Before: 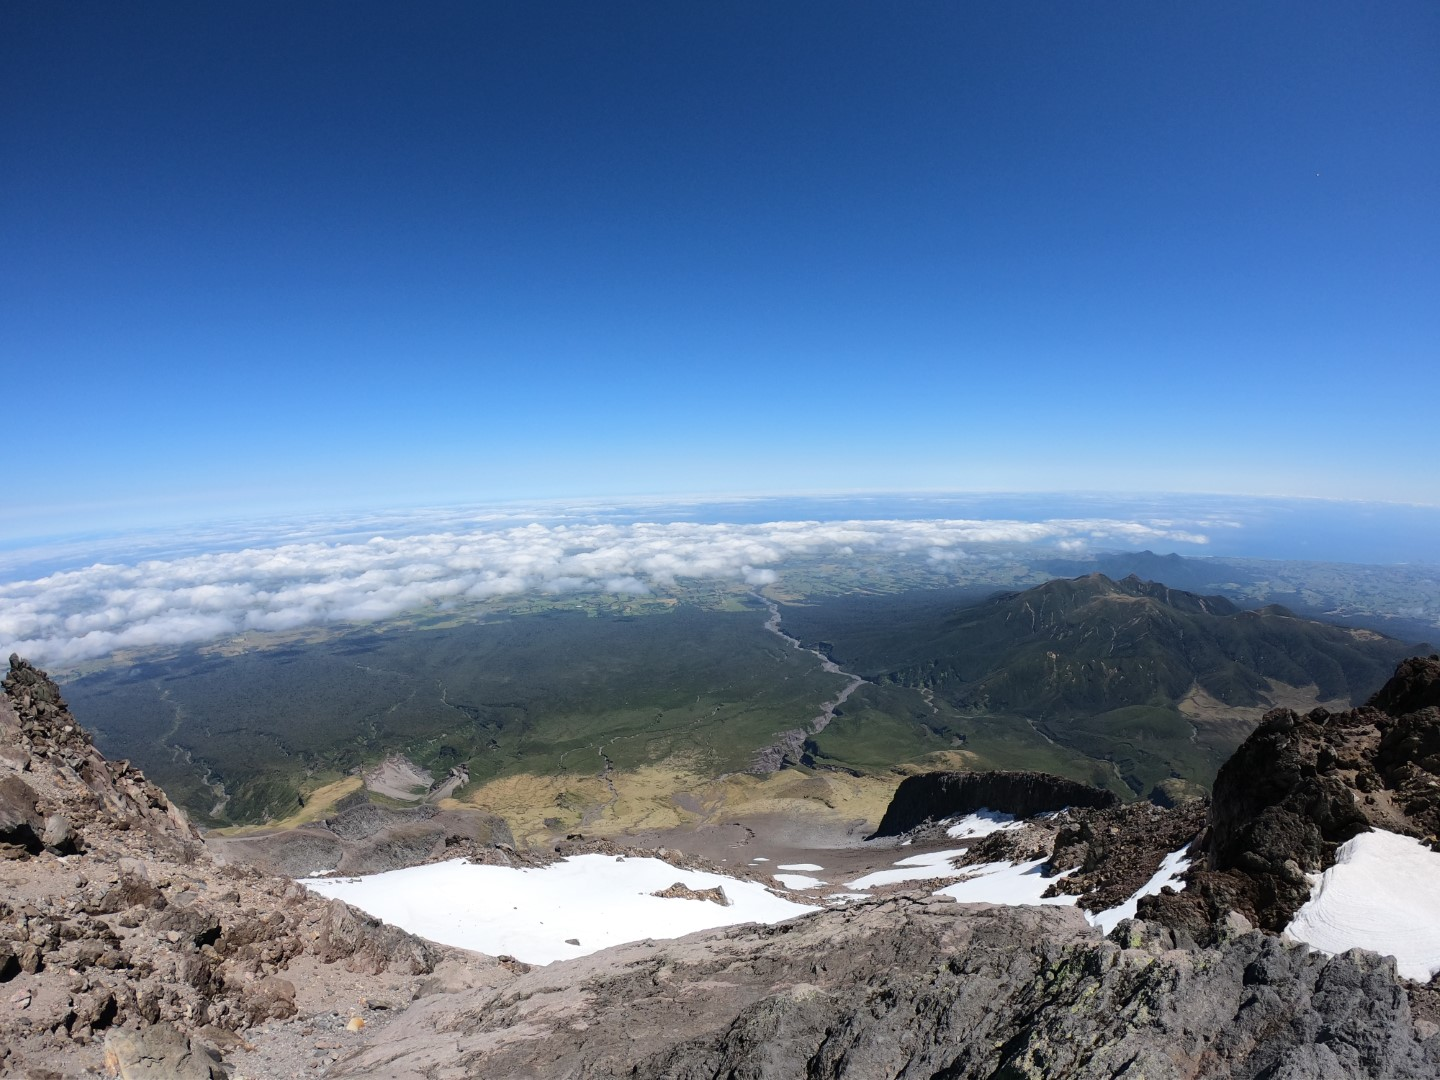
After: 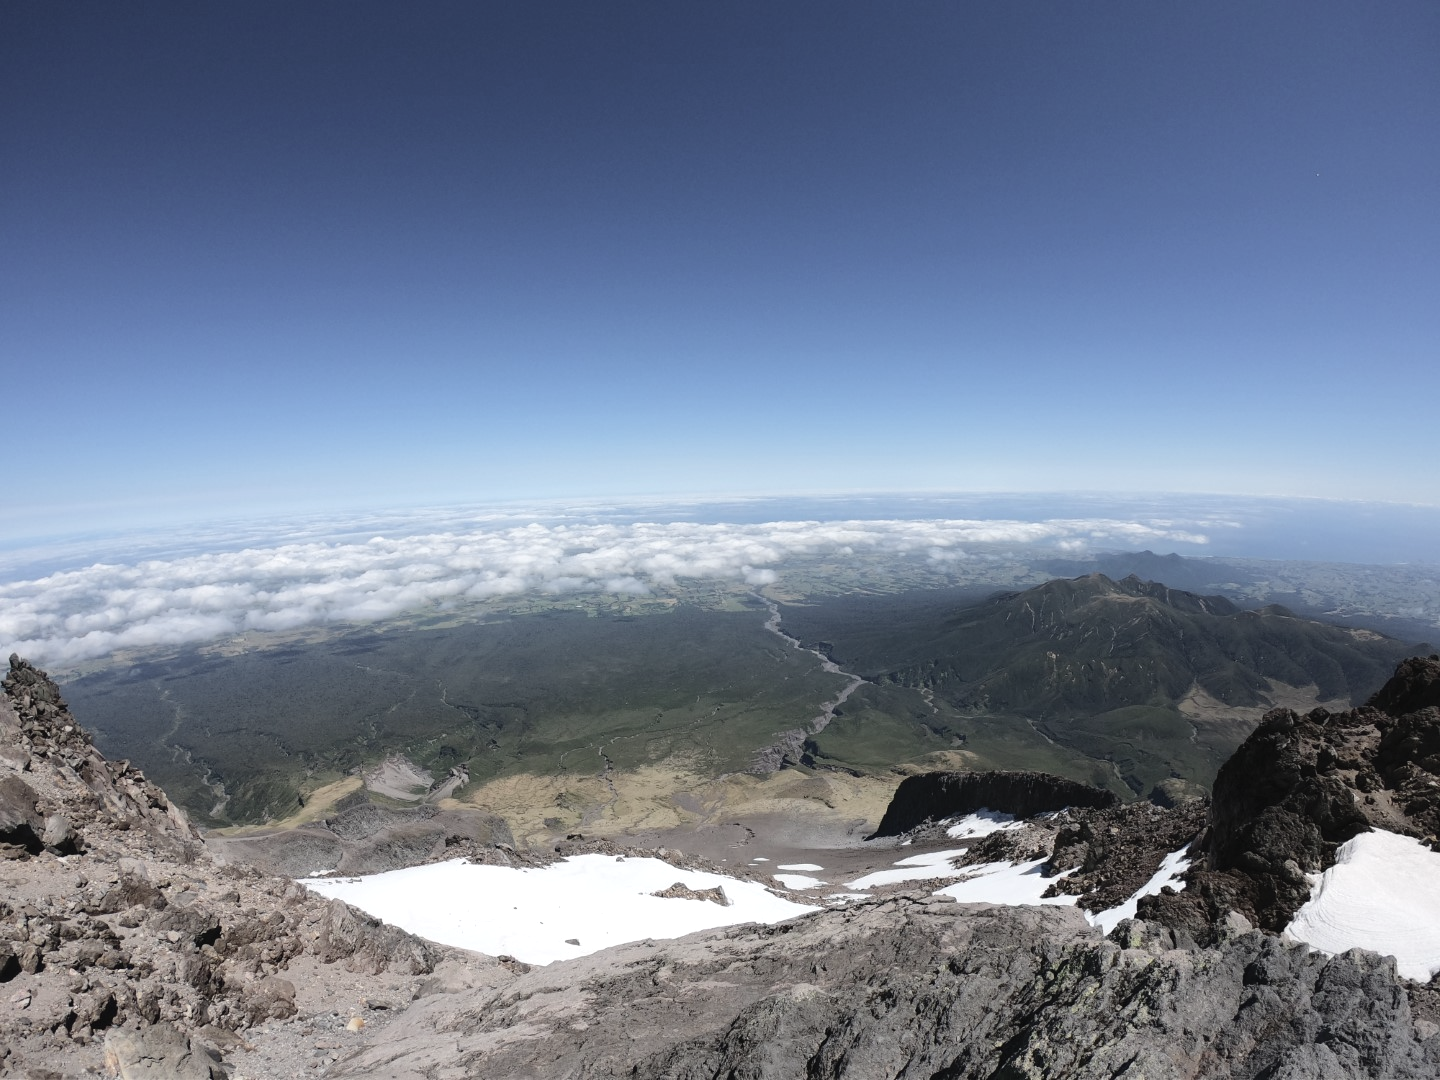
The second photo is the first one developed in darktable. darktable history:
levels: levels [0, 0.476, 0.951]
contrast brightness saturation: contrast -0.05, saturation -0.41
